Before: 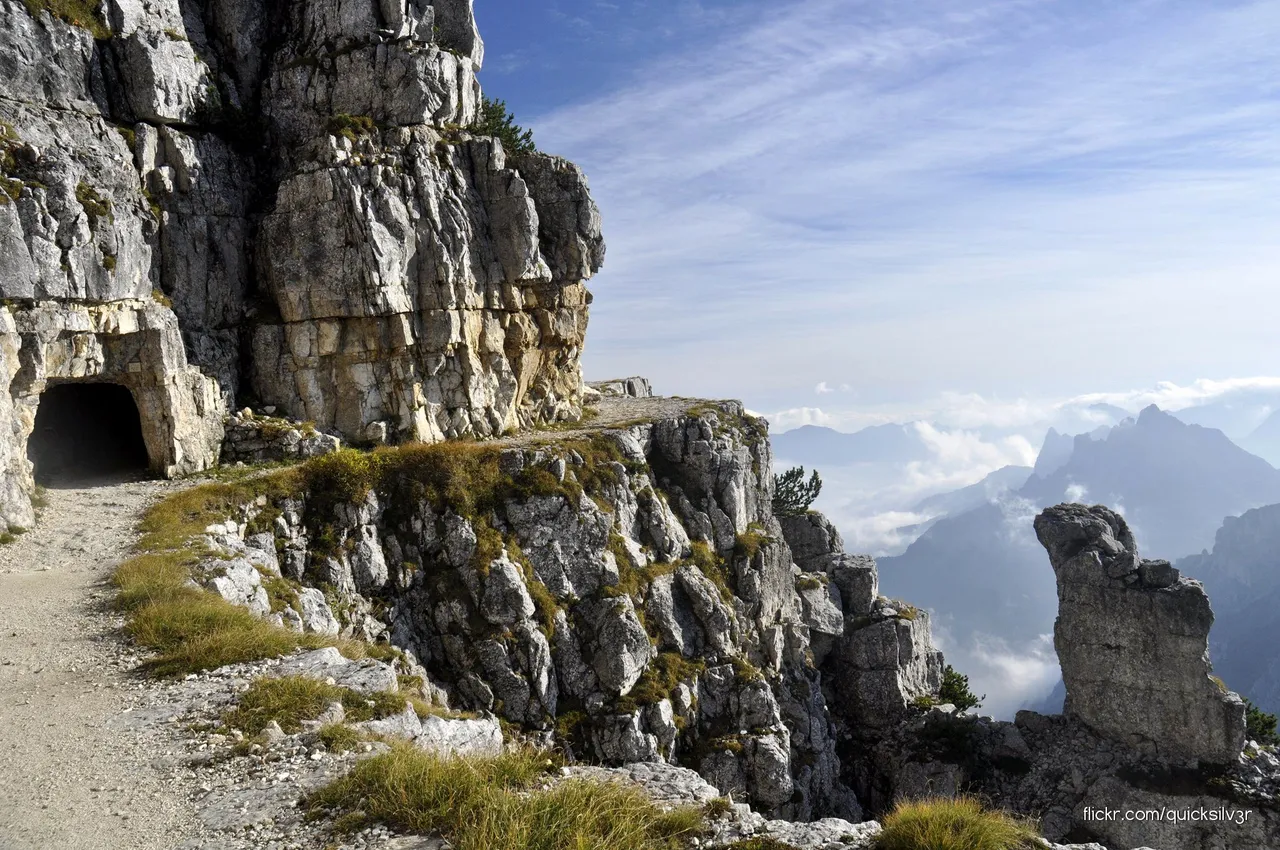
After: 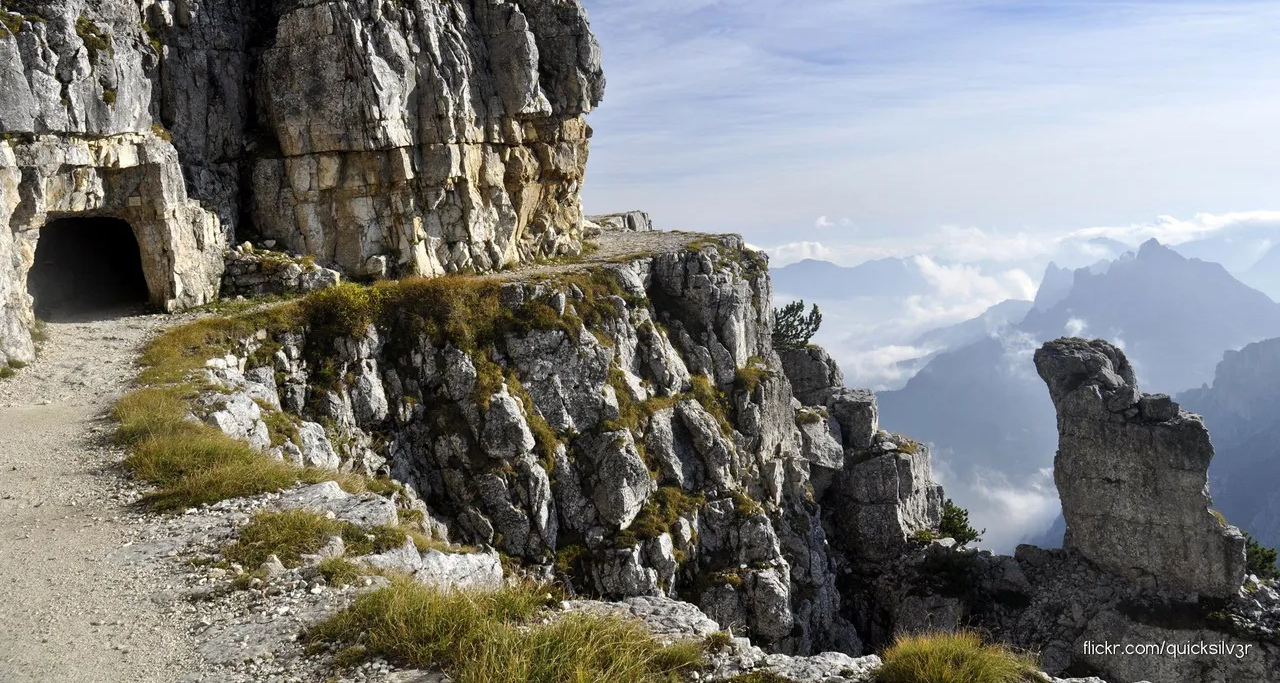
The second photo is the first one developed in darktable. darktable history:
exposure: compensate highlight preservation false
crop and rotate: top 19.544%
